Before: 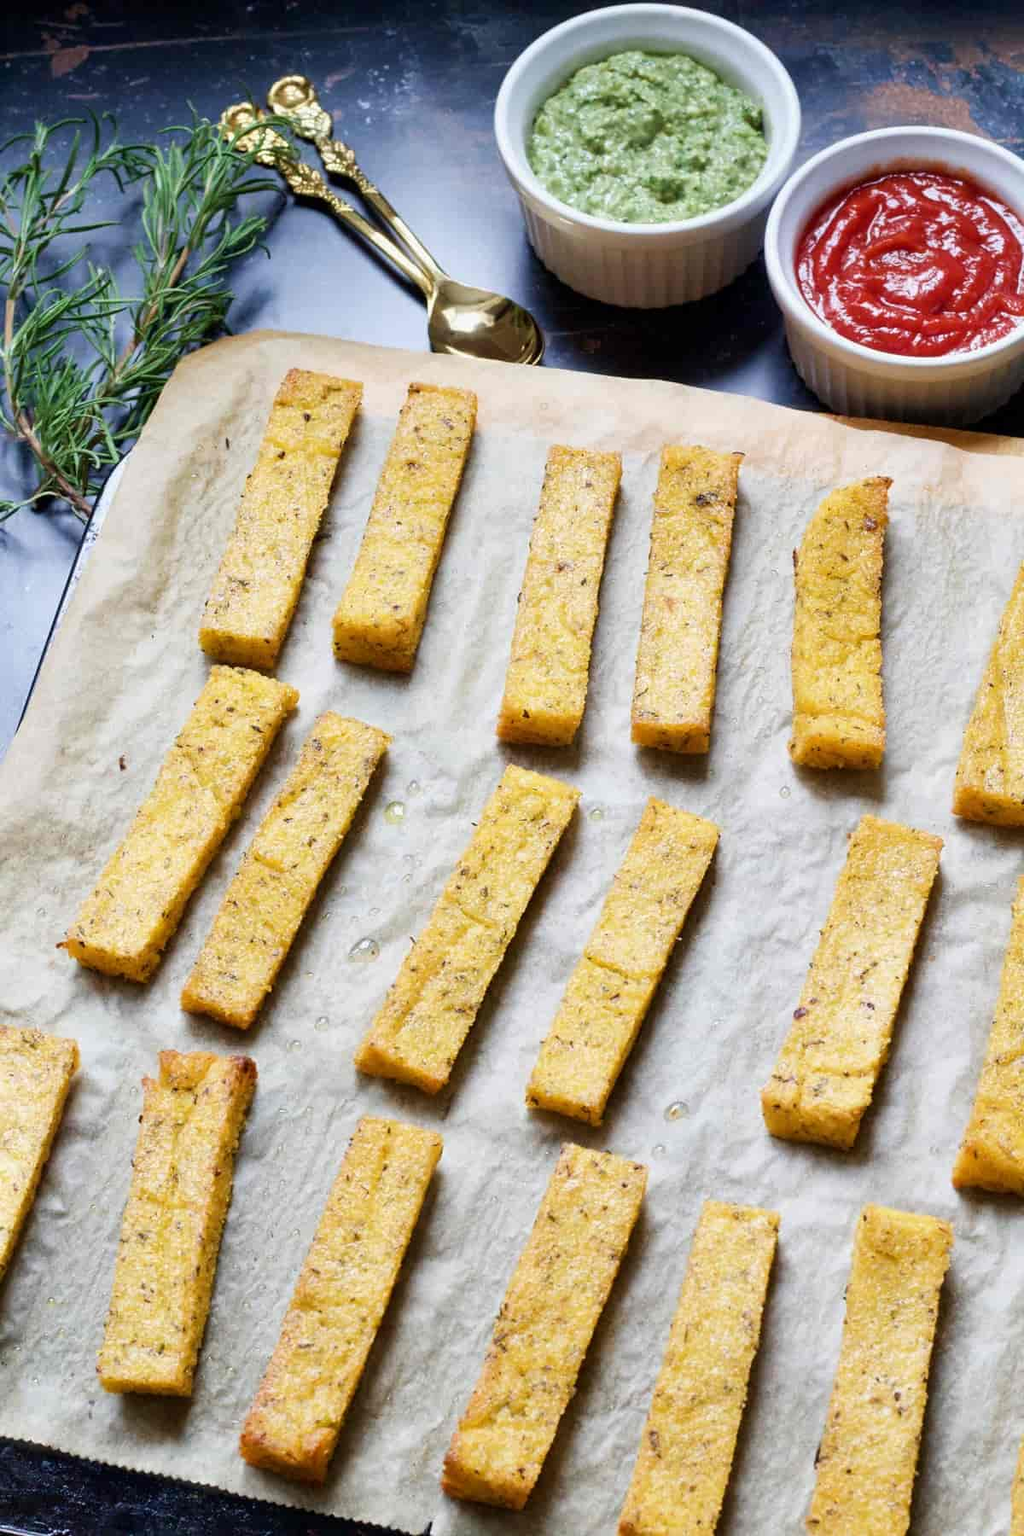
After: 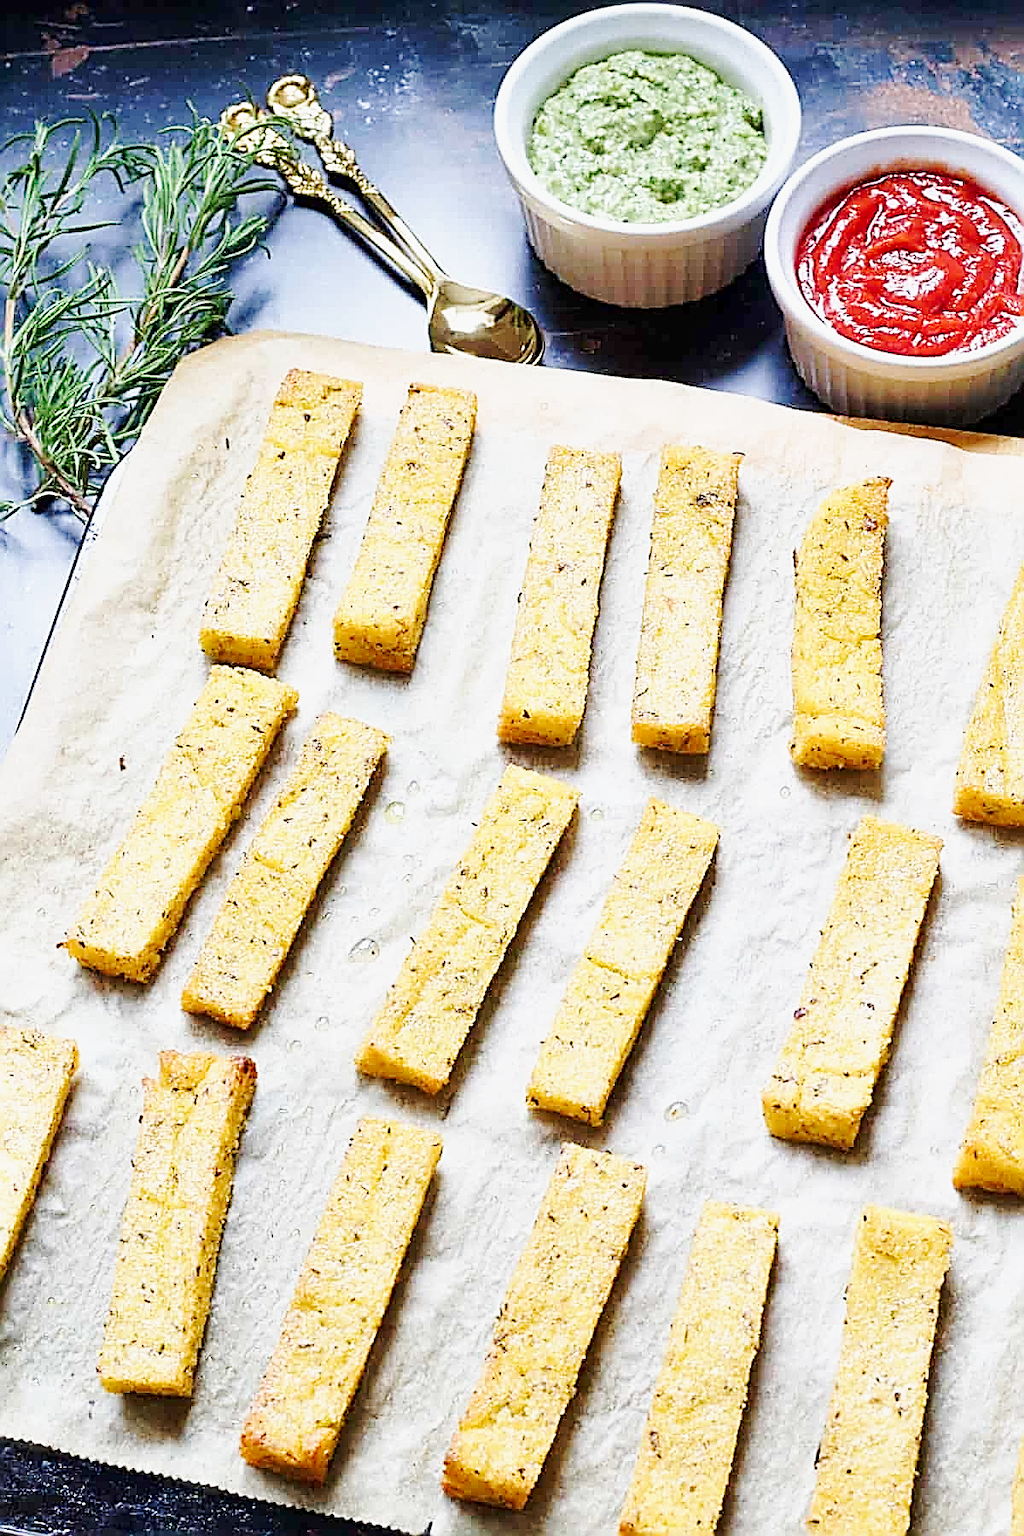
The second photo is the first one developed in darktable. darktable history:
base curve: curves: ch0 [(0, 0) (0.025, 0.046) (0.112, 0.277) (0.467, 0.74) (0.814, 0.929) (1, 0.942)], preserve colors none
sharpen: amount 1.99
